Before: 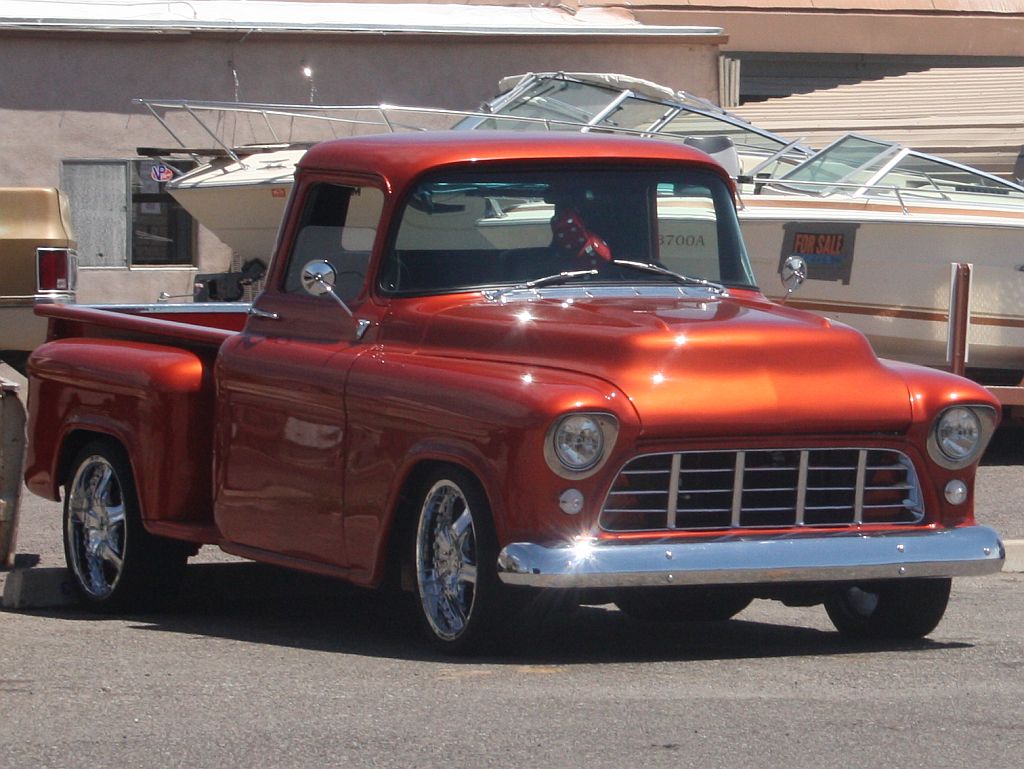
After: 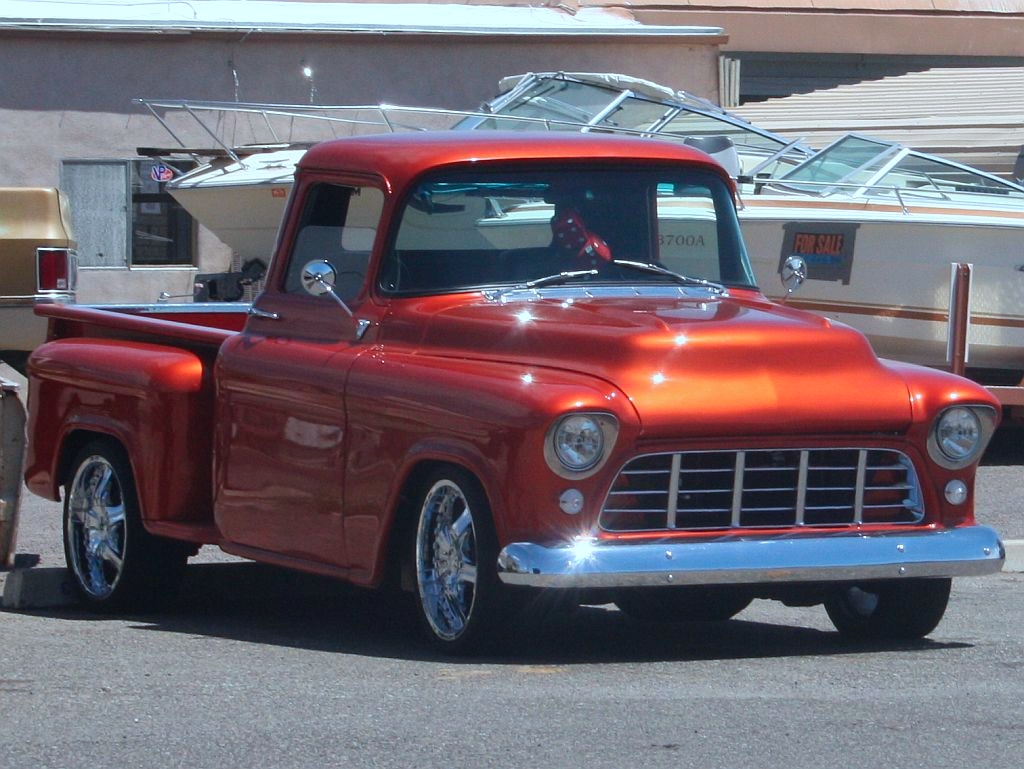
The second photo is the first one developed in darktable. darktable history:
shadows and highlights: shadows 30.86, highlights 0, soften with gaussian
color calibration: illuminant F (fluorescent), F source F9 (Cool White Deluxe 4150 K) – high CRI, x 0.374, y 0.373, temperature 4158.34 K
contrast brightness saturation: saturation 0.18
